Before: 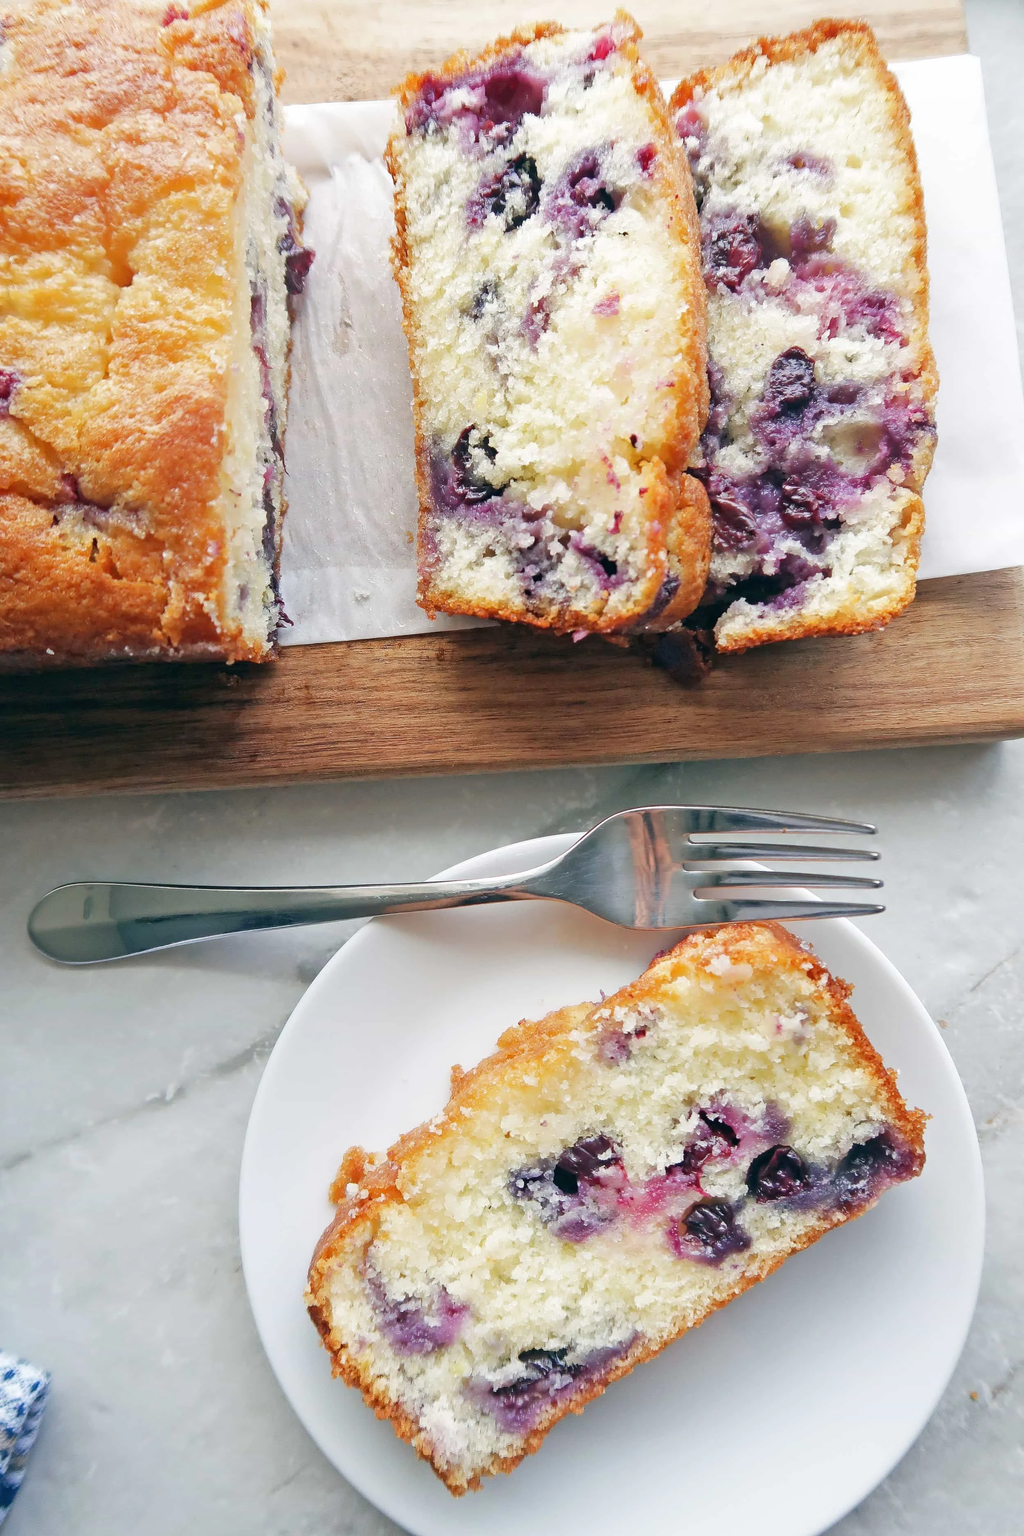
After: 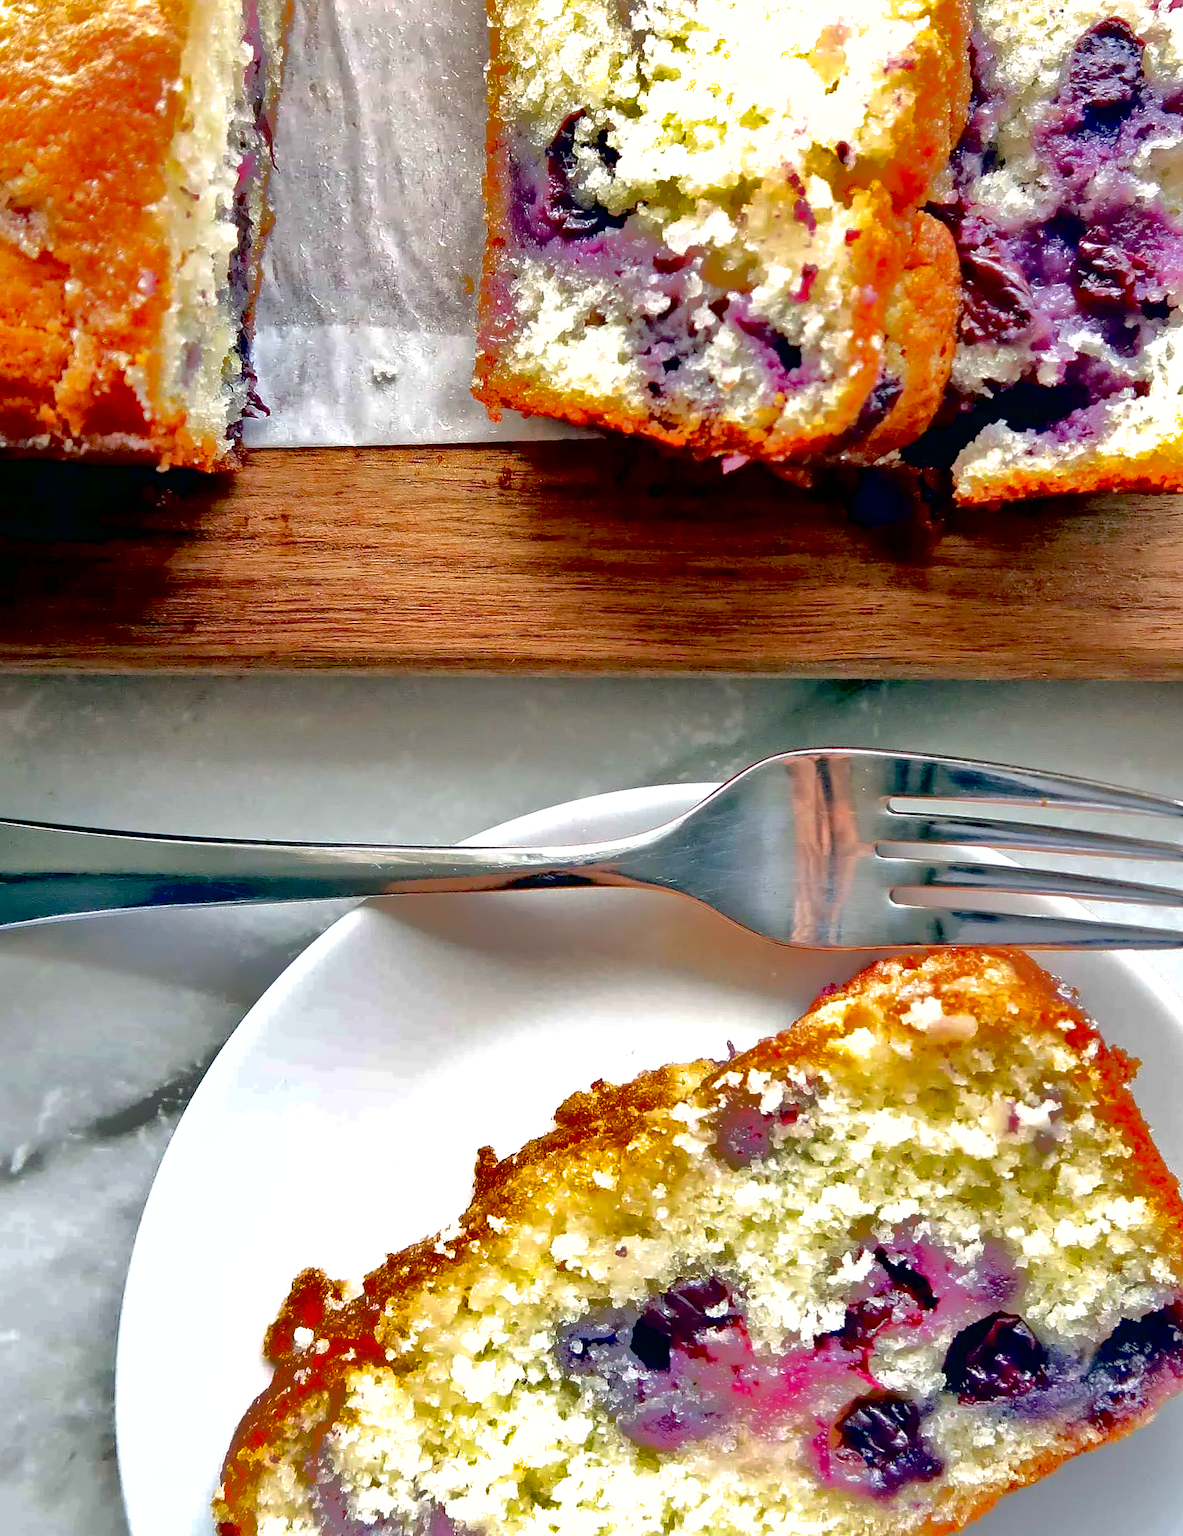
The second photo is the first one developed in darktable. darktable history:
exposure: black level correction 0.039, exposure 0.498 EV, compensate highlight preservation false
shadows and highlights: shadows -18.55, highlights -73.08, highlights color adjustment 53.04%
contrast brightness saturation: saturation 0.103
crop and rotate: angle -3.86°, left 9.881%, top 20.541%, right 12.099%, bottom 11.926%
